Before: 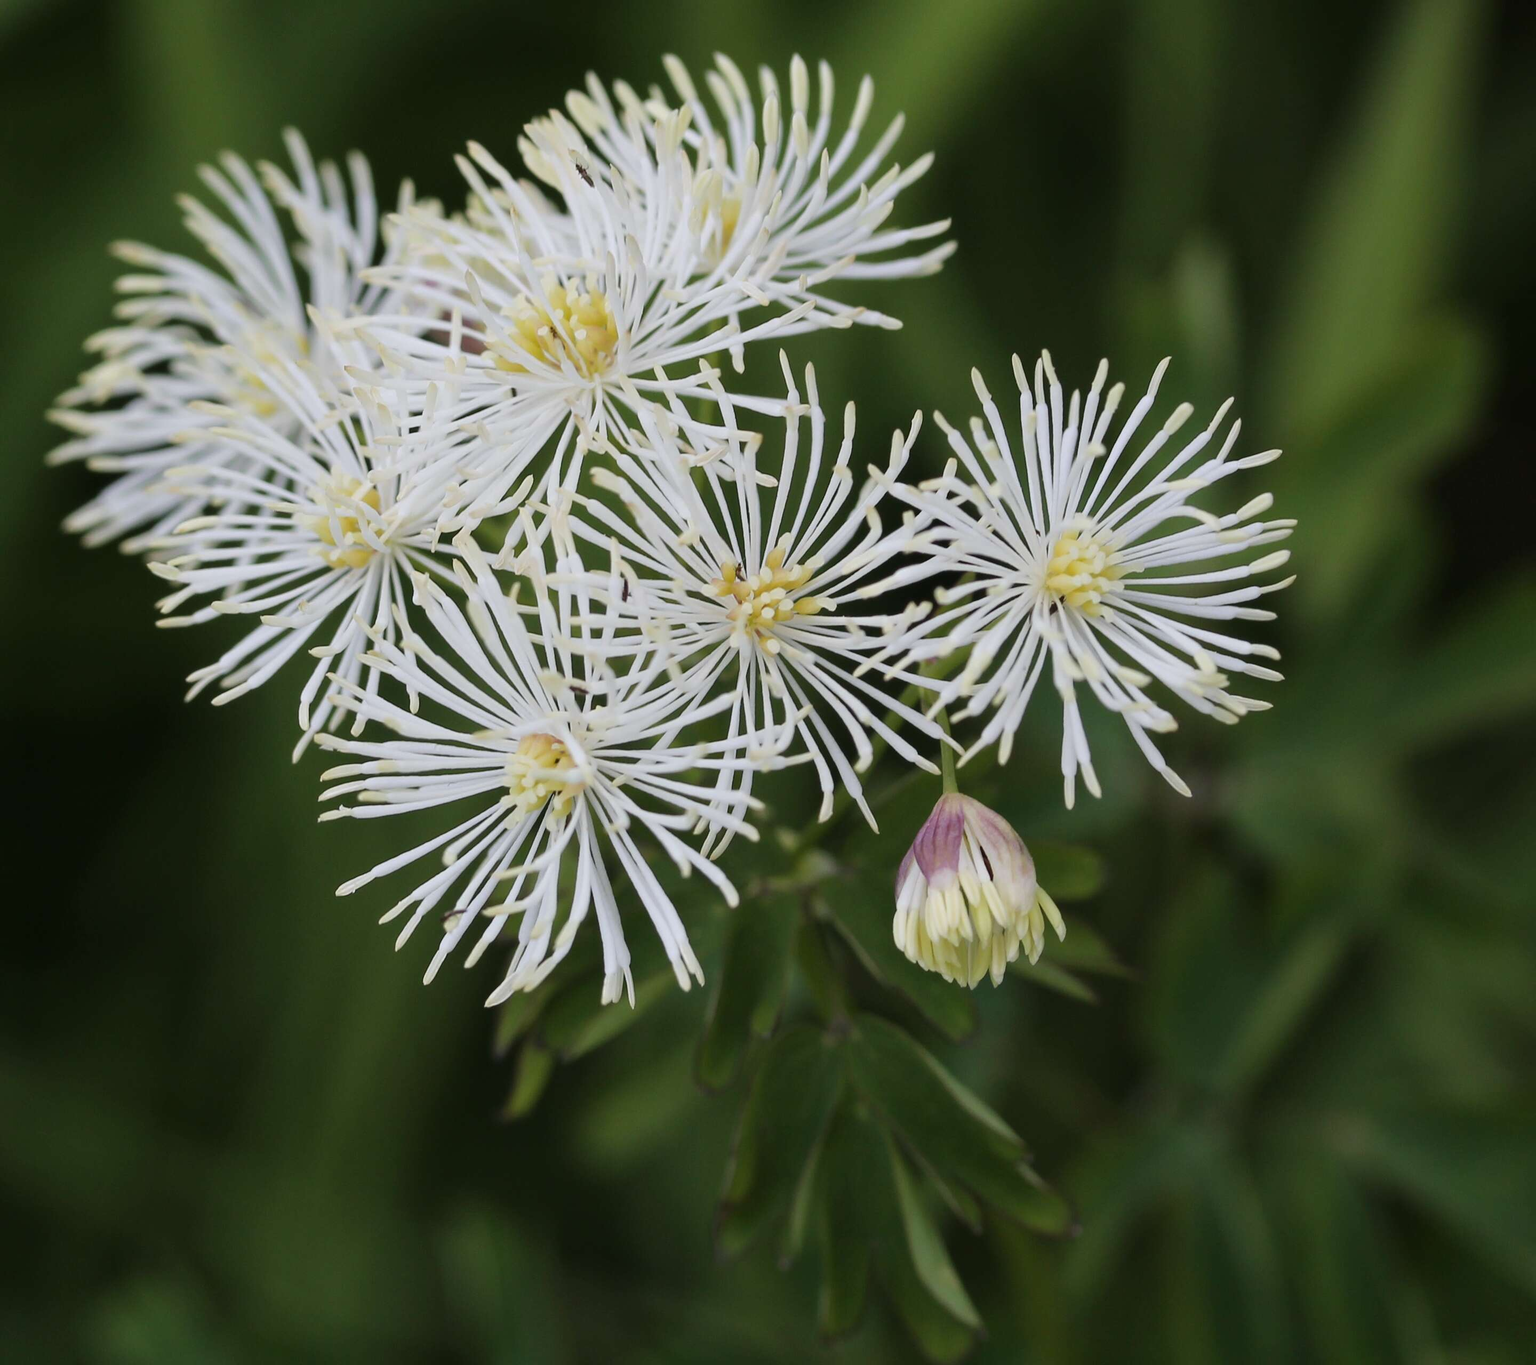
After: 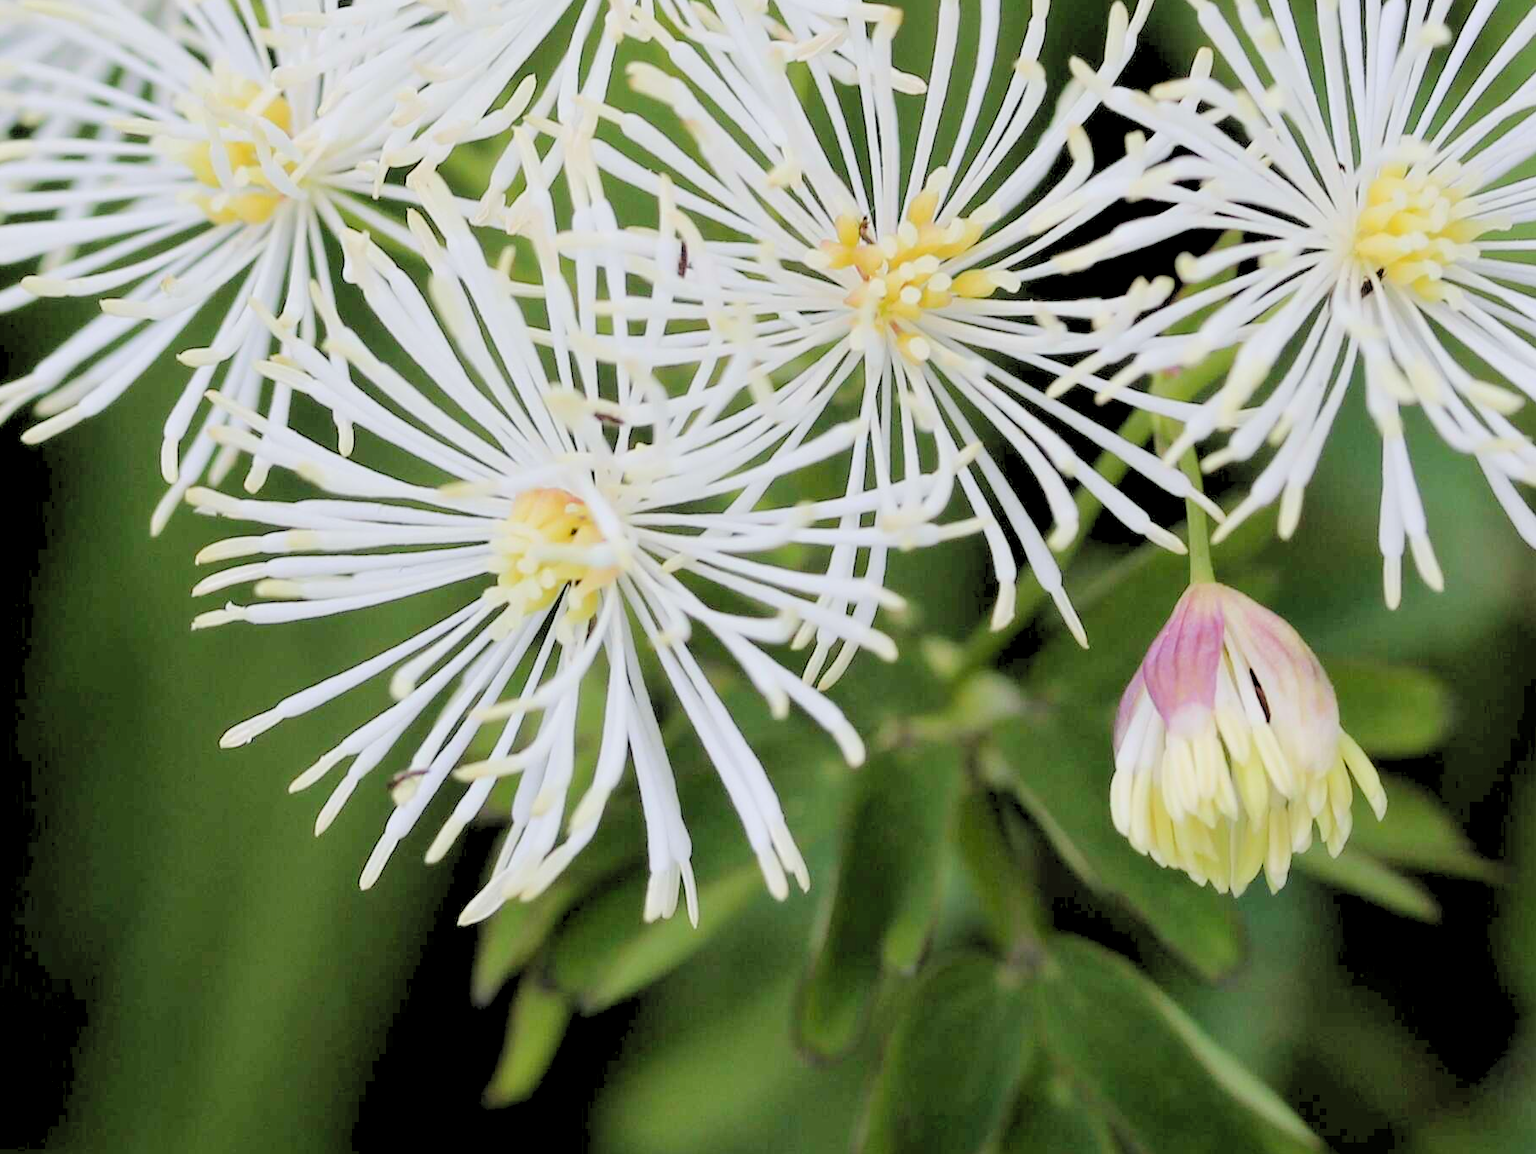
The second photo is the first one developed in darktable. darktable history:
crop: left 12.903%, top 31.38%, right 24.483%, bottom 15.665%
levels: gray 50.77%, levels [0.093, 0.434, 0.988]
tone curve: curves: ch0 [(0.047, 0) (0.292, 0.352) (0.657, 0.678) (1, 0.958)]
